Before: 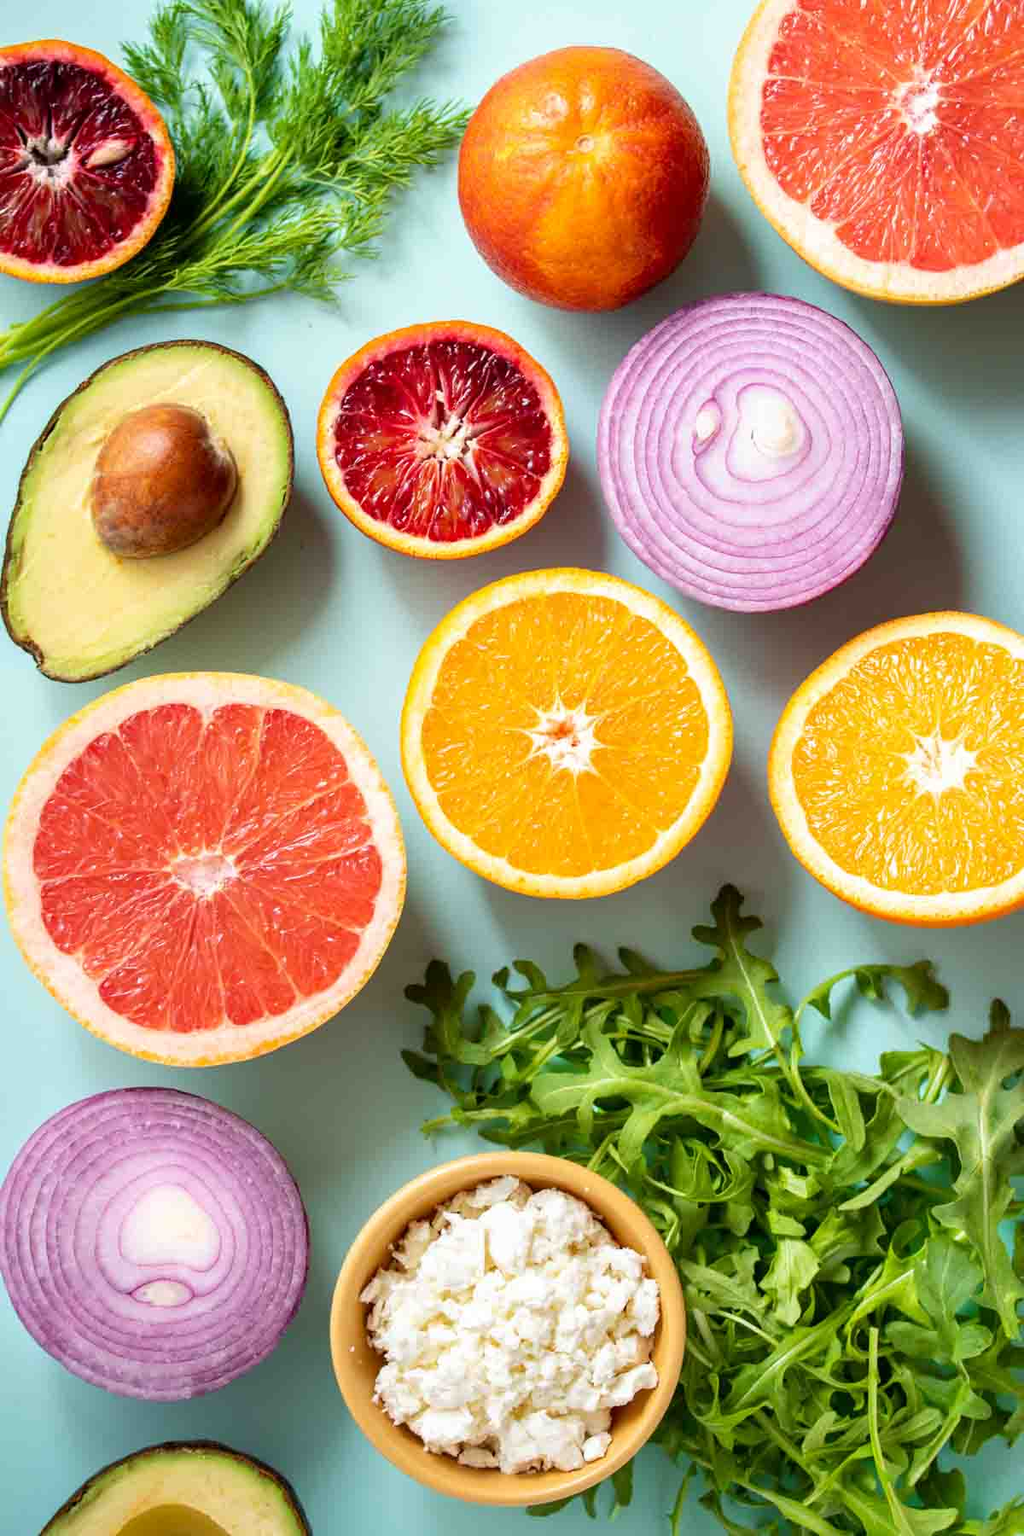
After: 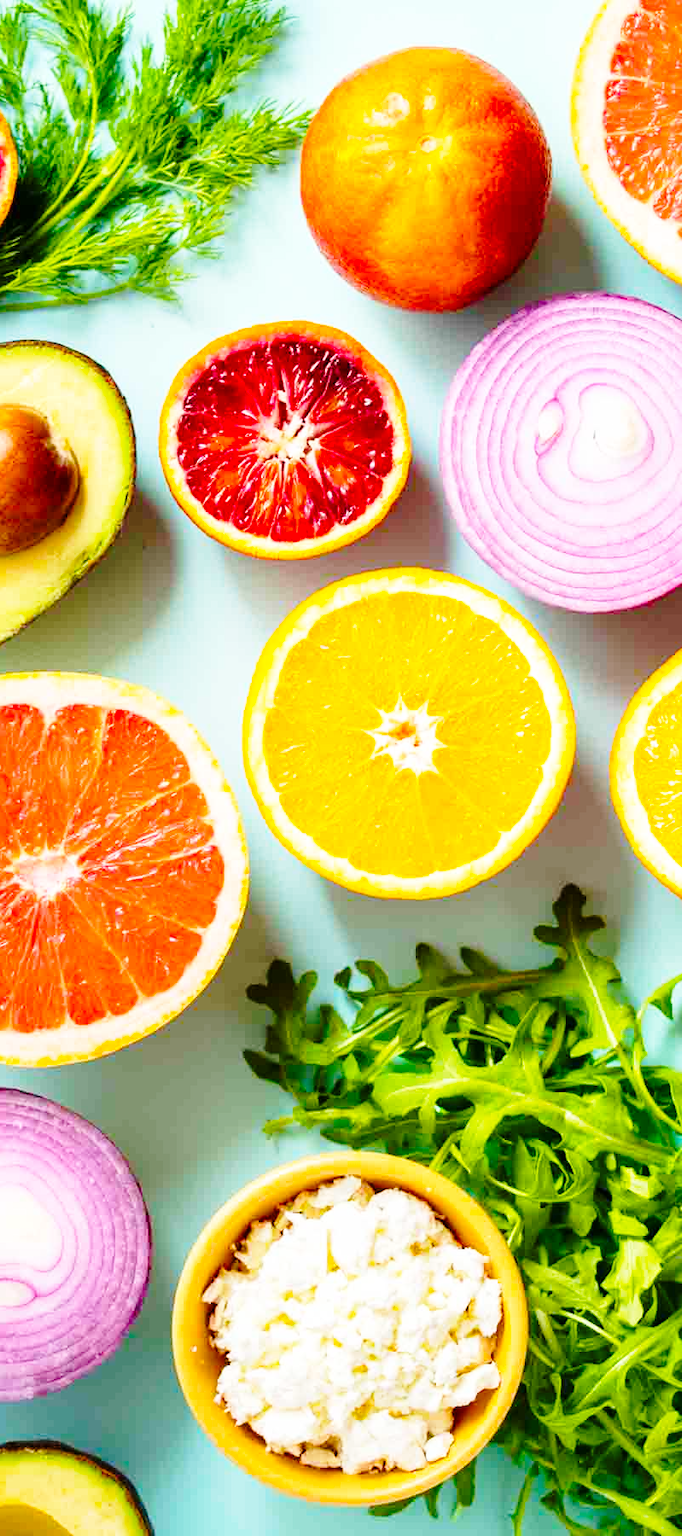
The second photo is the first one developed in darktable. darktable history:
crop and rotate: left 15.446%, right 17.836%
base curve: curves: ch0 [(0, 0) (0.028, 0.03) (0.121, 0.232) (0.46, 0.748) (0.859, 0.968) (1, 1)], preserve colors none
color balance rgb: perceptual saturation grading › global saturation 25%, global vibrance 20%
